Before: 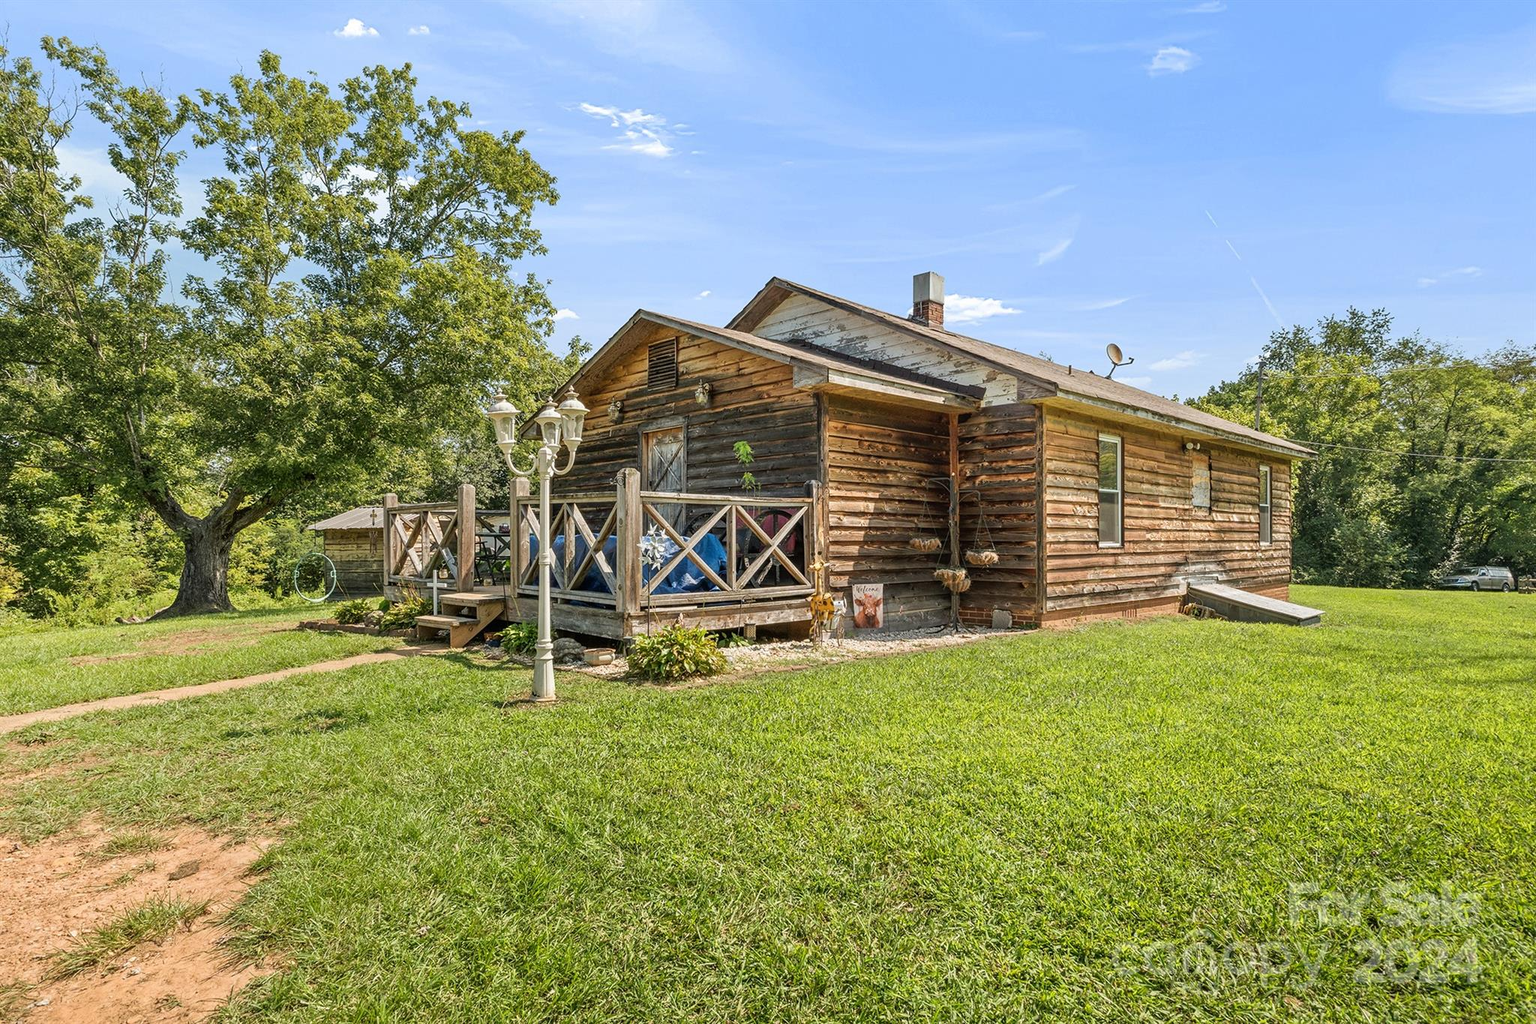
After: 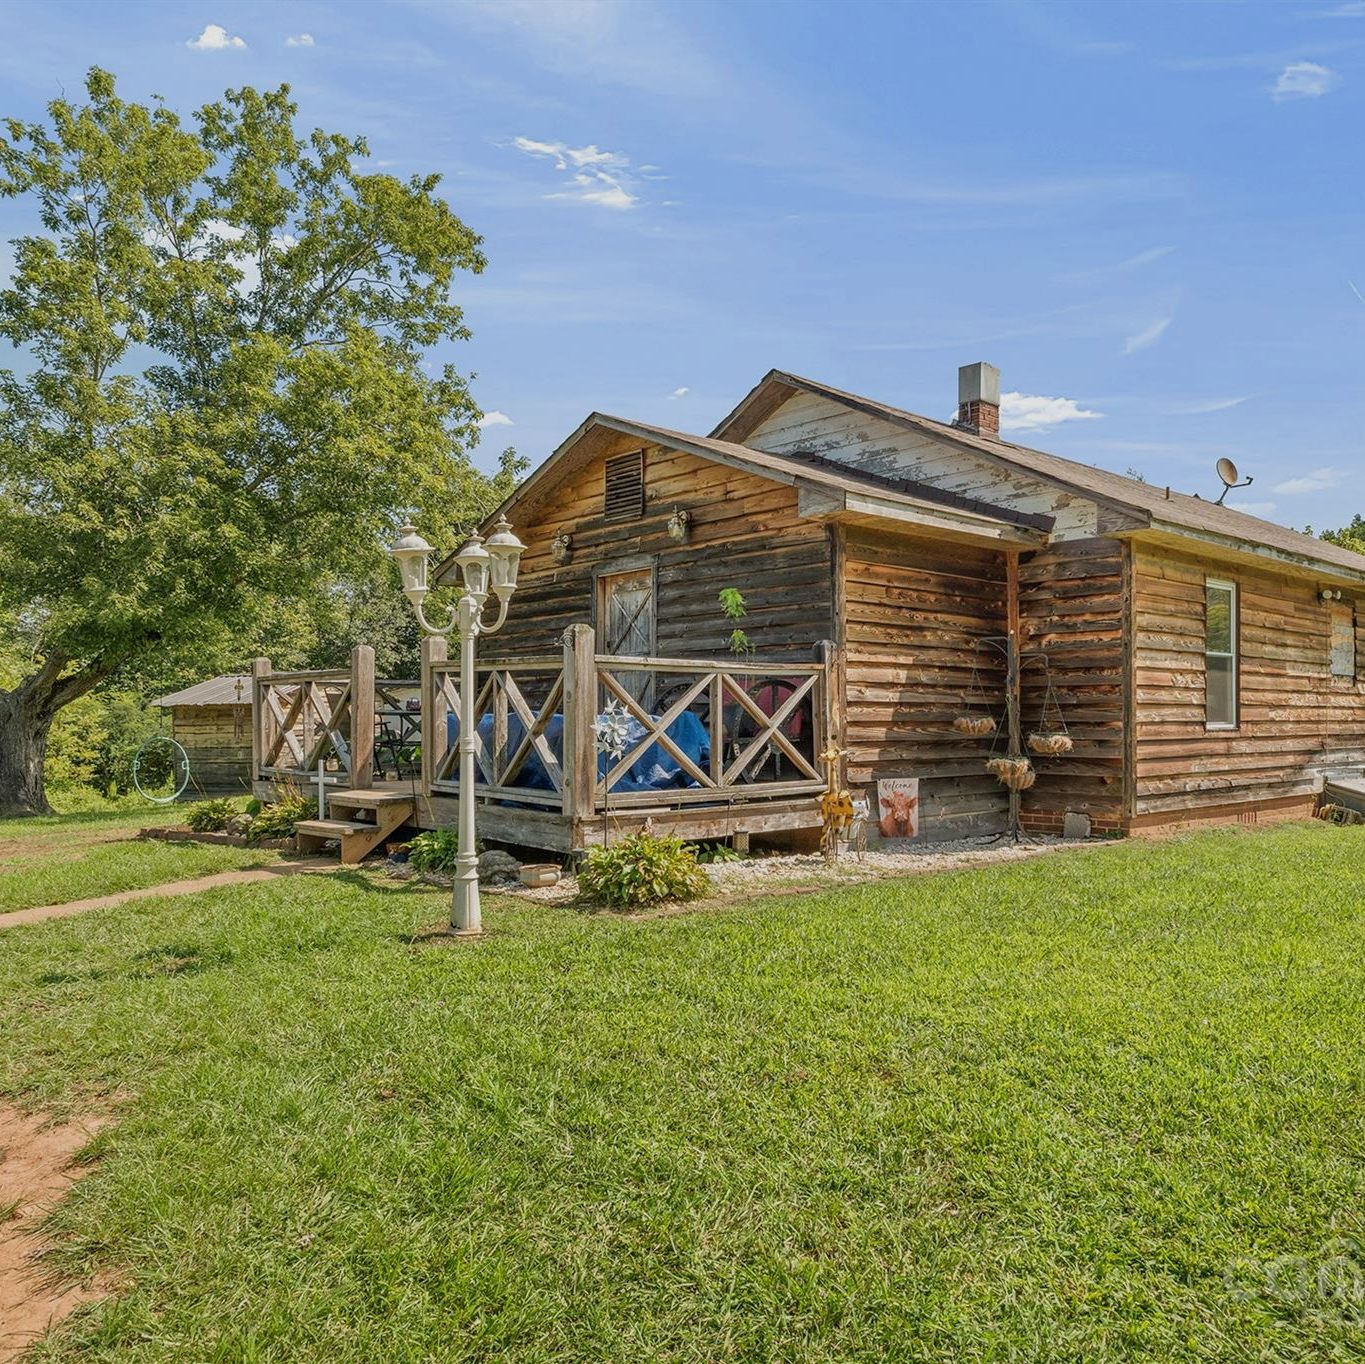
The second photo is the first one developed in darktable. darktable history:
tone equalizer: -8 EV 0.25 EV, -7 EV 0.417 EV, -6 EV 0.417 EV, -5 EV 0.25 EV, -3 EV -0.25 EV, -2 EV -0.417 EV, -1 EV -0.417 EV, +0 EV -0.25 EV, edges refinement/feathering 500, mask exposure compensation -1.57 EV, preserve details guided filter
crop and rotate: left 12.648%, right 20.685%
